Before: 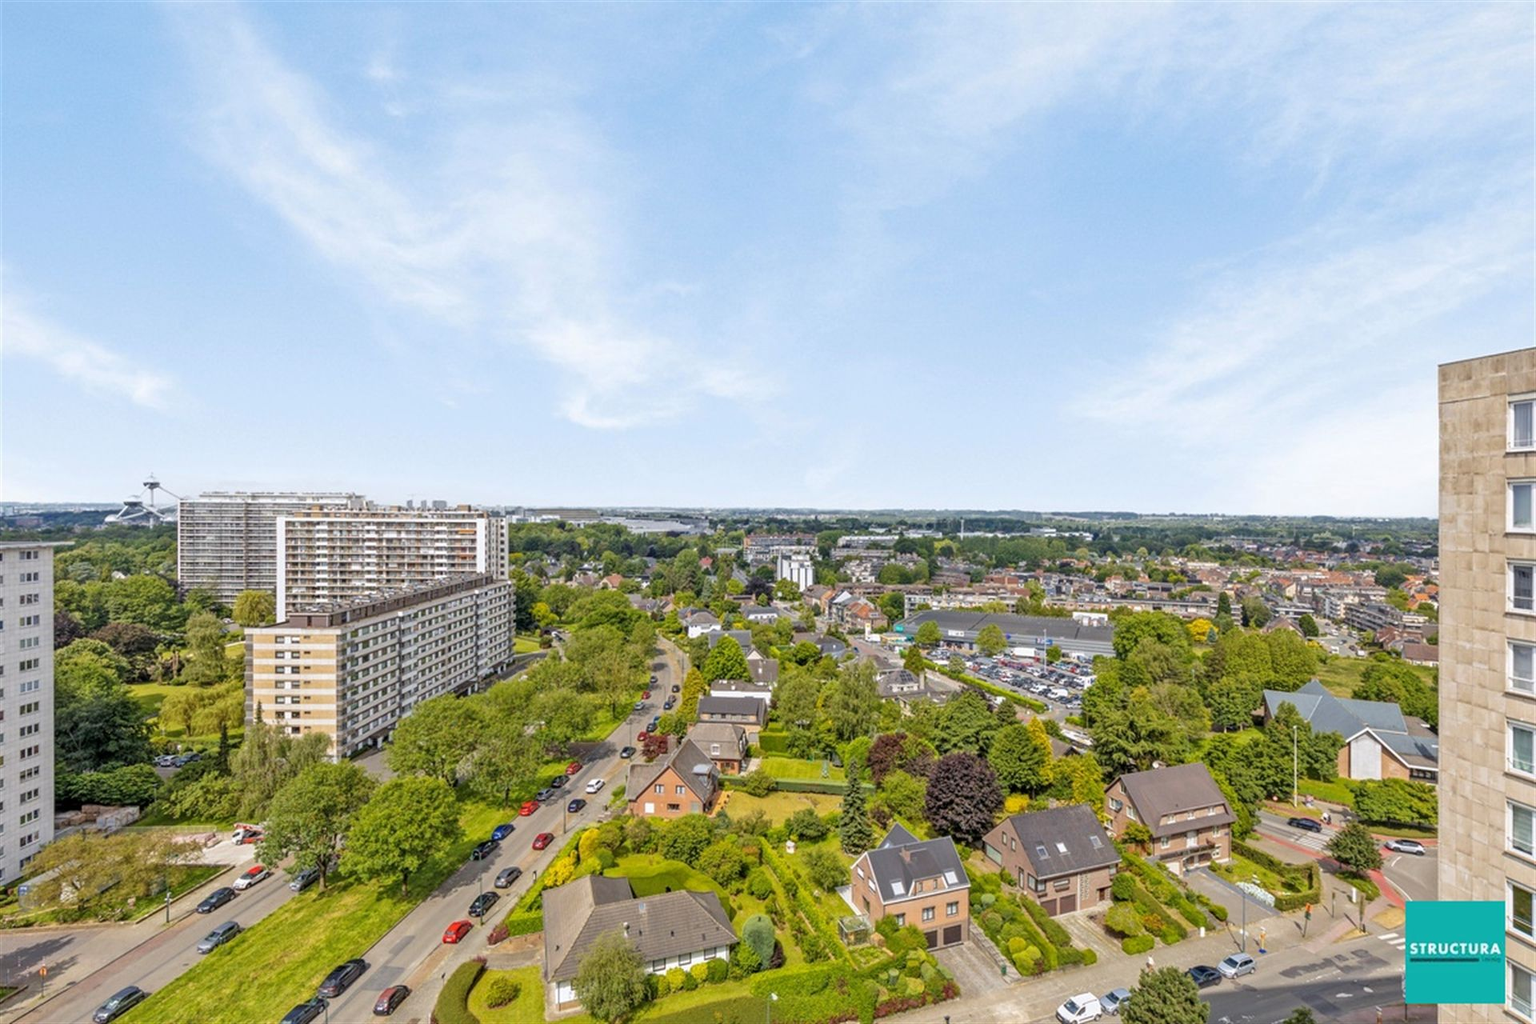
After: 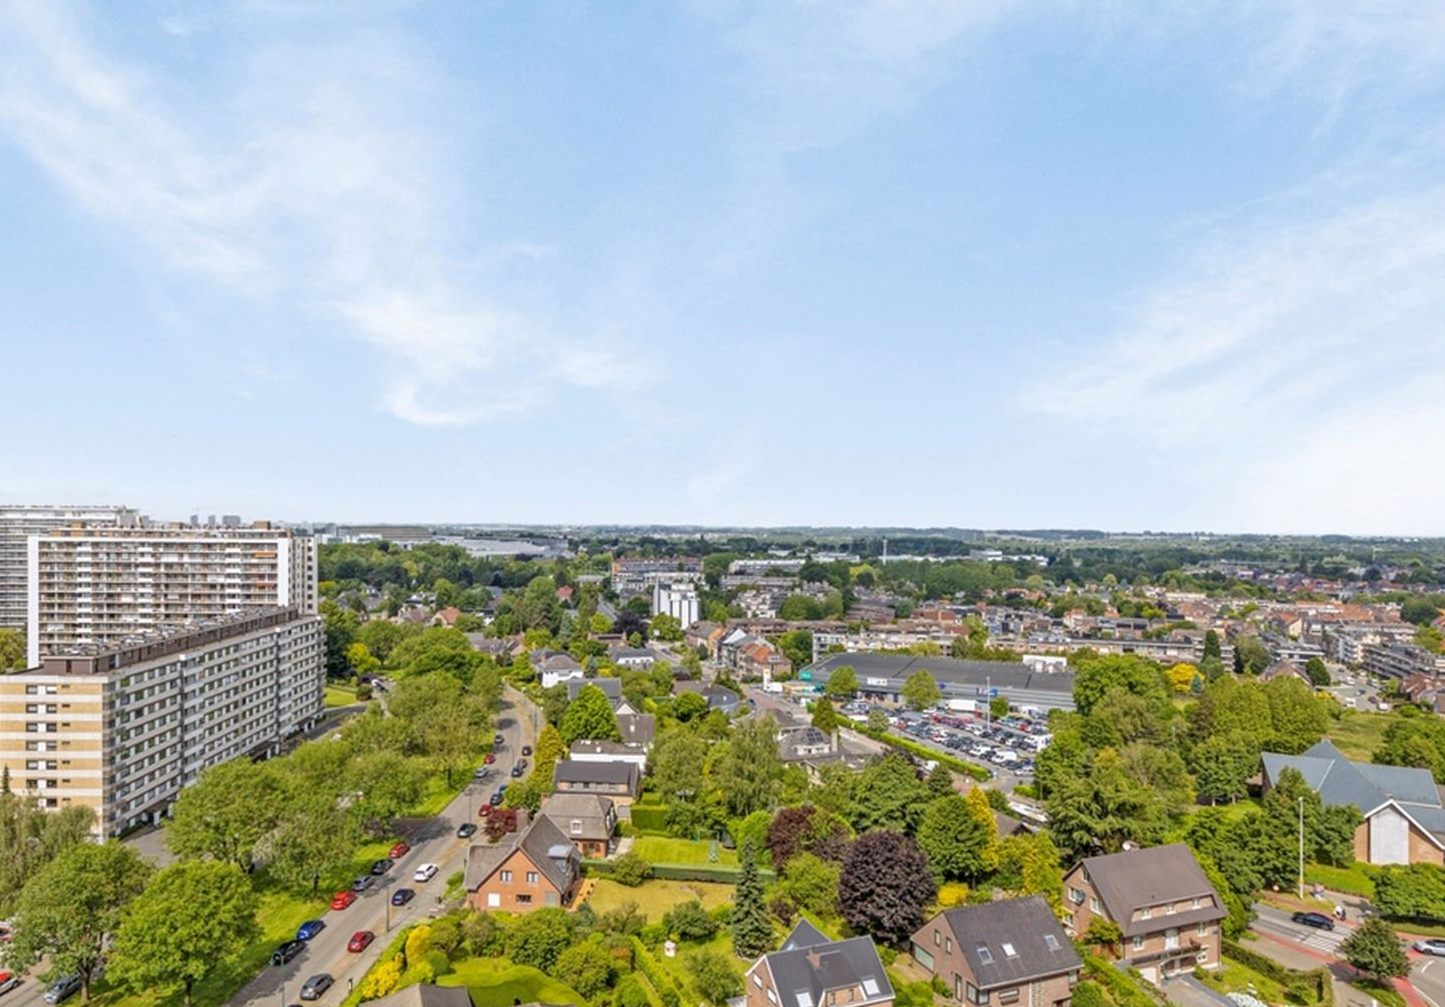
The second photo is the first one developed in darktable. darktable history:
crop: left 16.583%, top 8.667%, right 8.12%, bottom 12.624%
